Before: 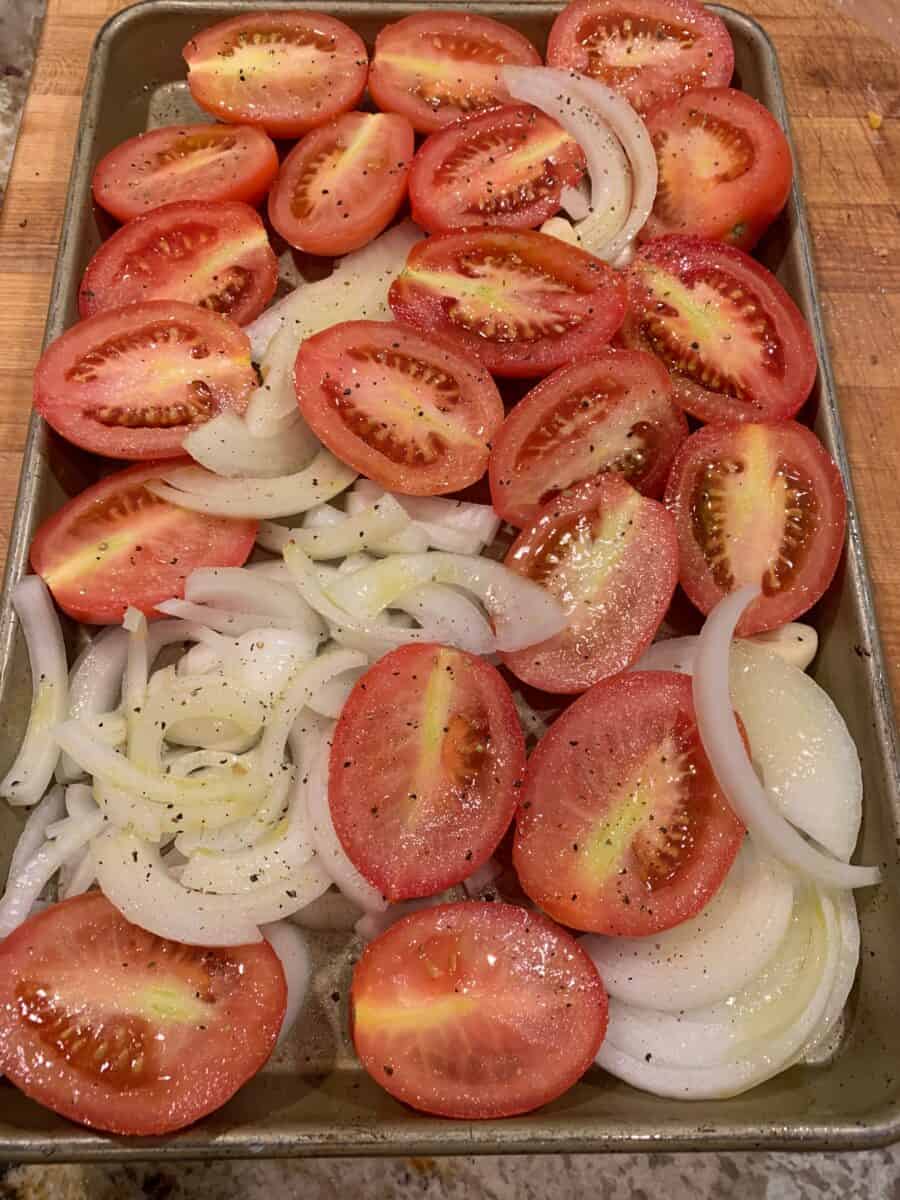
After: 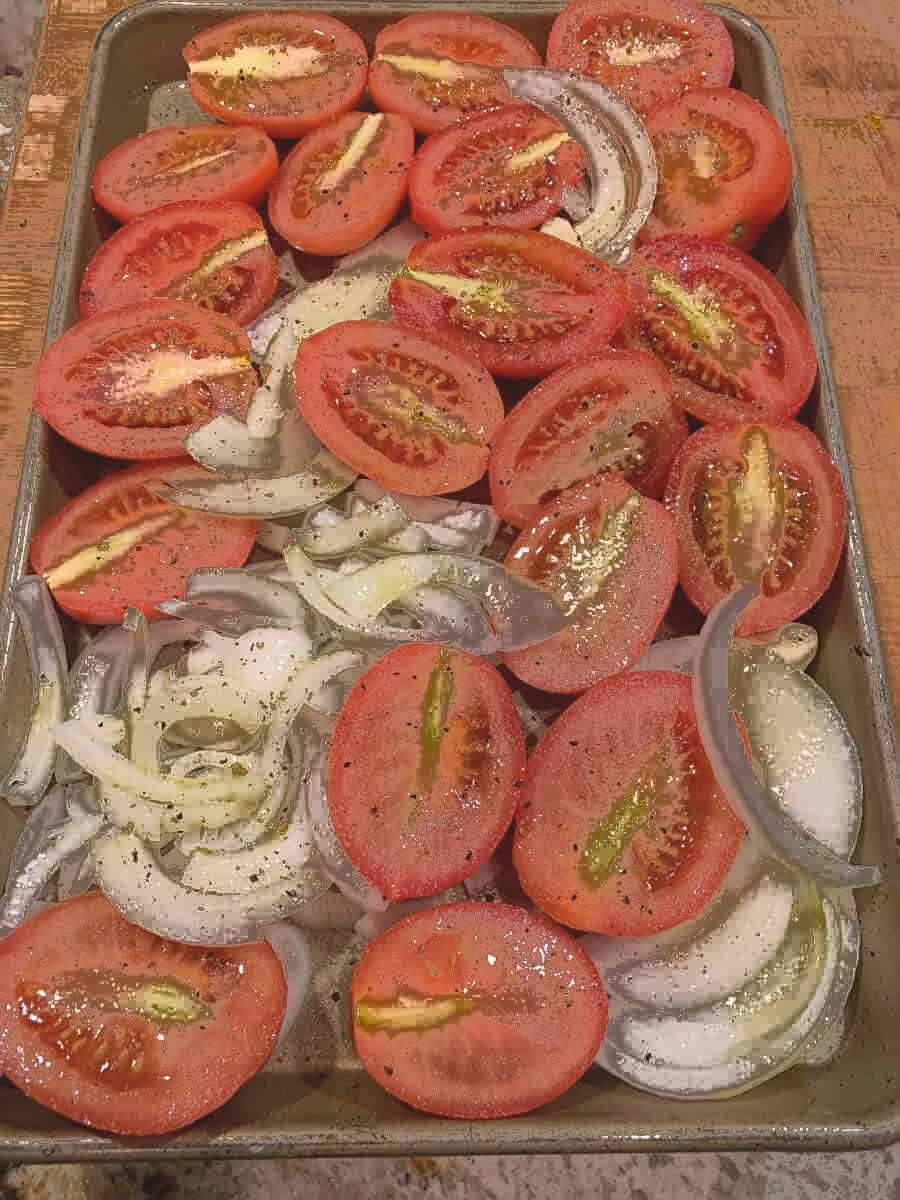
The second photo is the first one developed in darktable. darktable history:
sharpen: amount 0.2
color balance: lift [1.007, 1, 1, 1], gamma [1.097, 1, 1, 1]
fill light: exposure -0.73 EV, center 0.69, width 2.2
tone equalizer: on, module defaults
